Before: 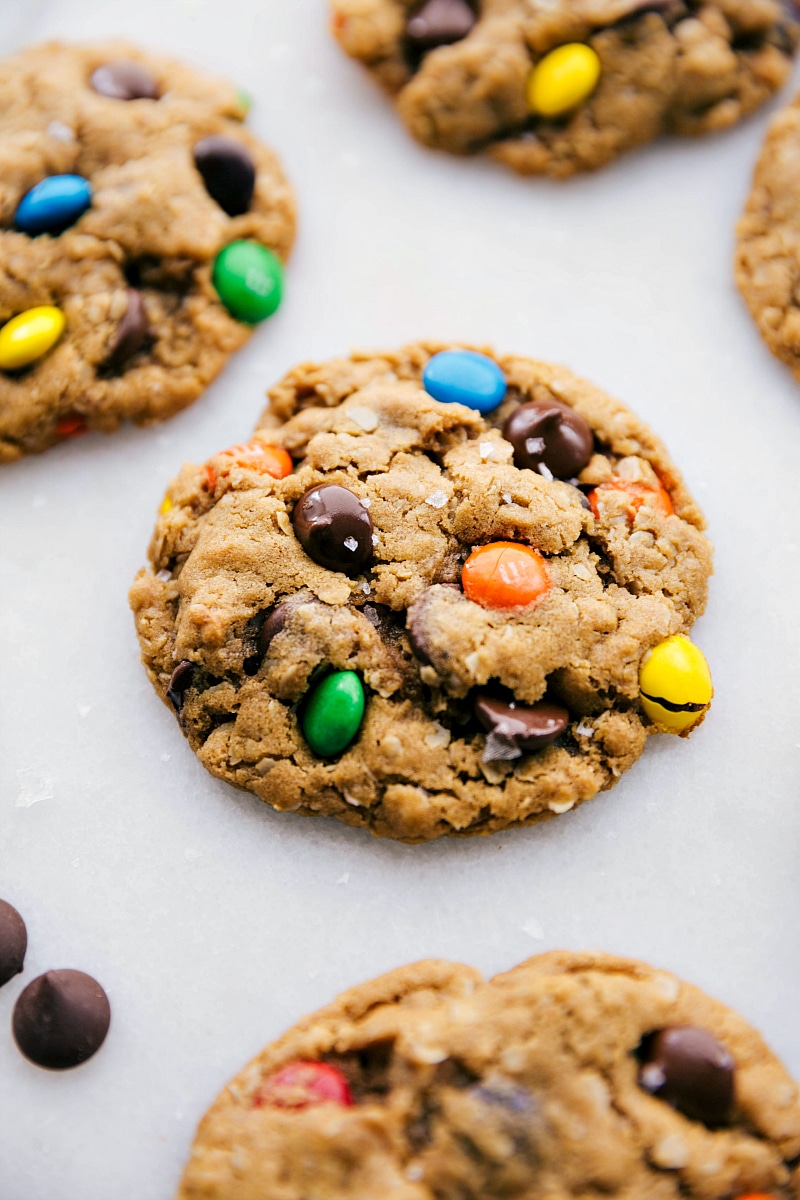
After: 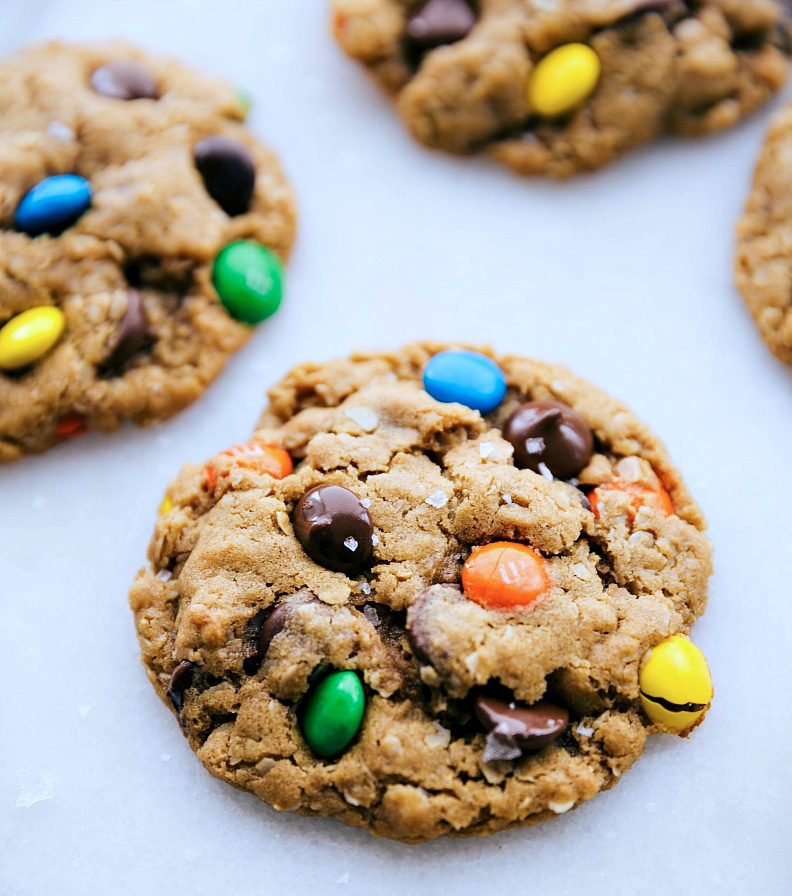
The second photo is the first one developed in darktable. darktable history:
crop: bottom 24.98%
color calibration: x 0.37, y 0.382, temperature 4306.4 K
